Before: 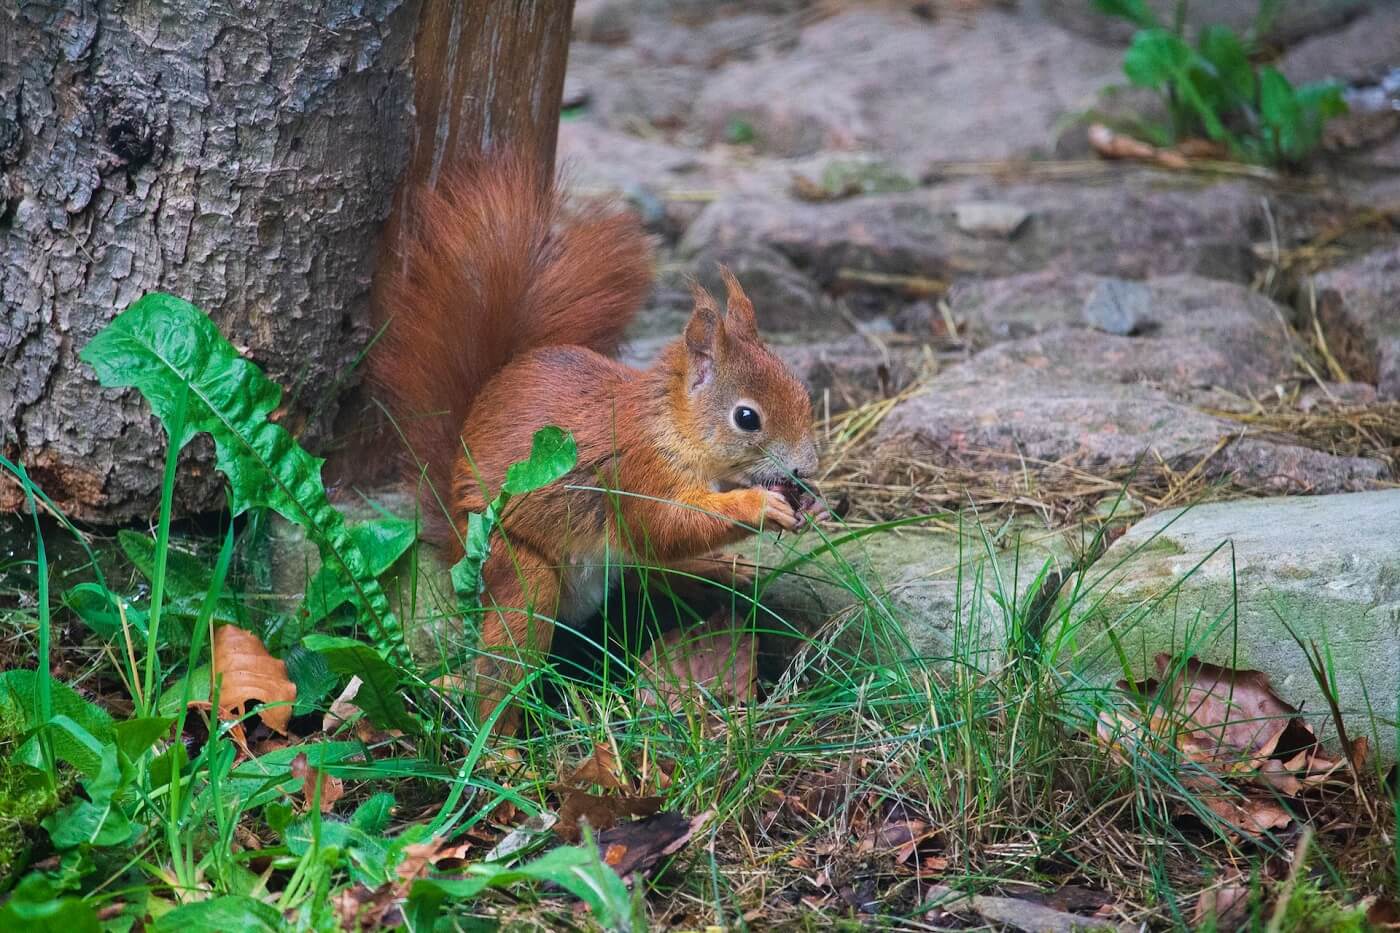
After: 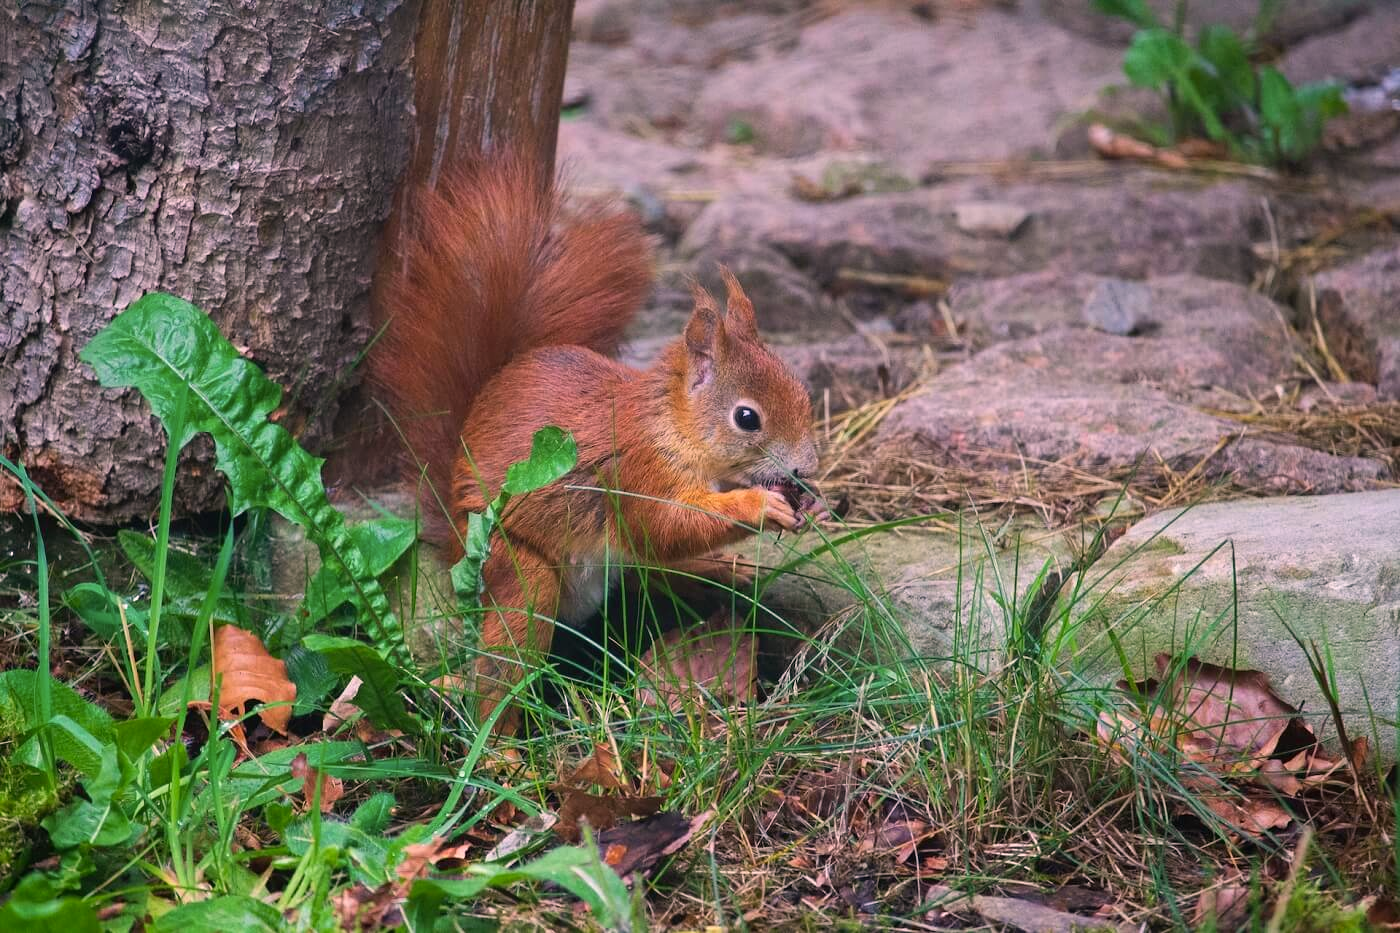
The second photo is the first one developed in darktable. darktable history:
color correction: highlights a* 14.71, highlights b* 4.7
